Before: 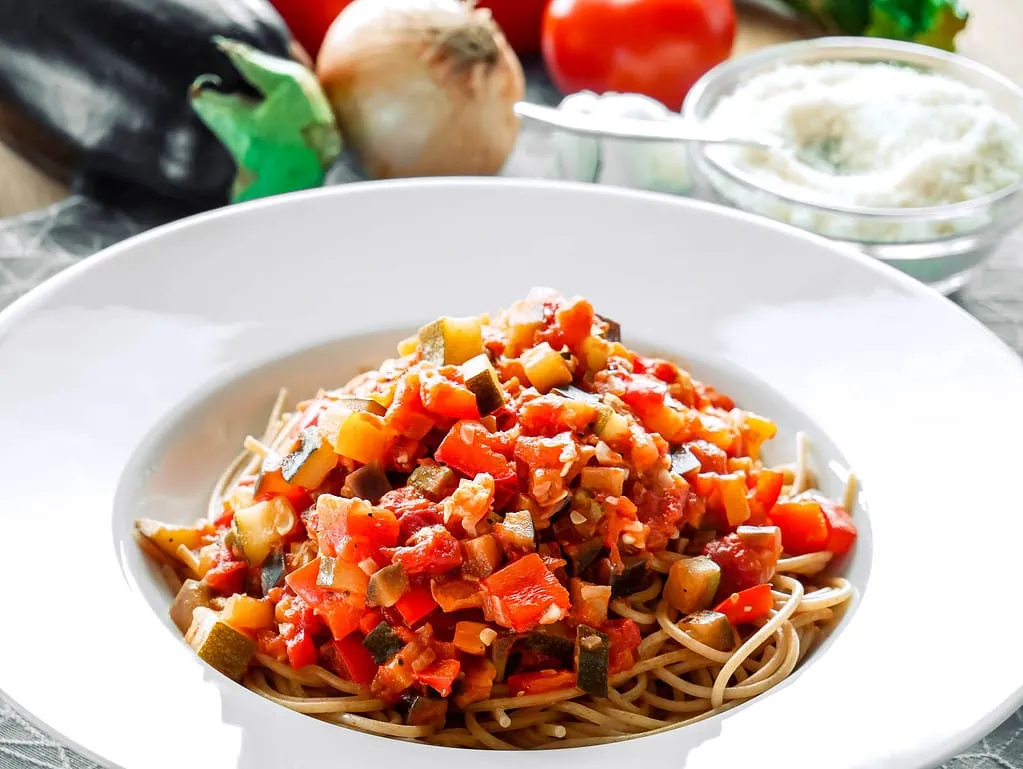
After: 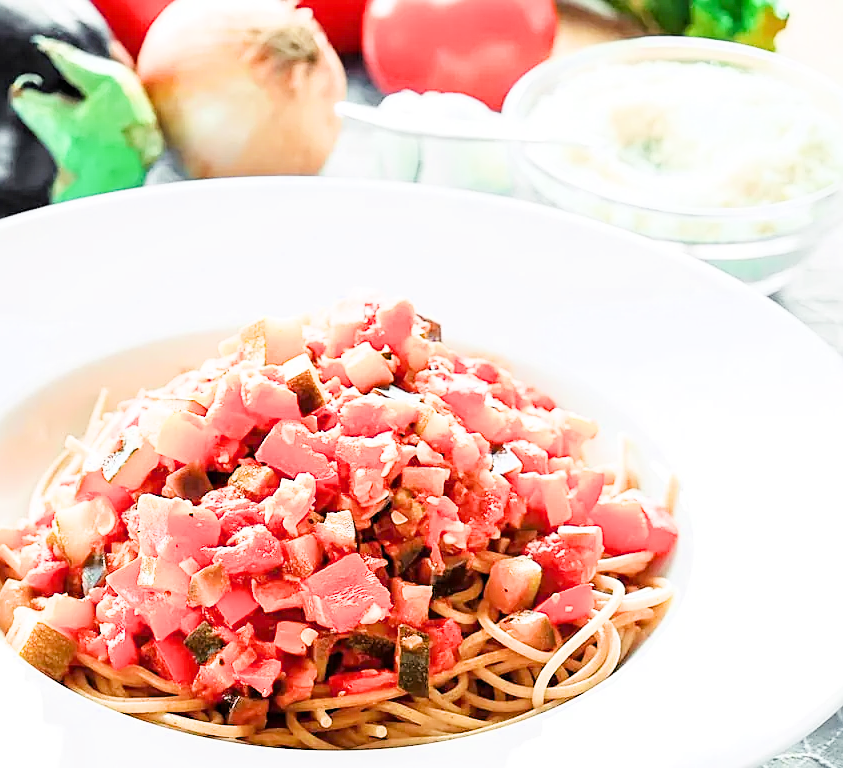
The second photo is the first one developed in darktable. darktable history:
crop: left 17.582%, bottom 0.031%
filmic rgb: black relative exposure -7.65 EV, white relative exposure 4.56 EV, hardness 3.61, contrast 1.05
sharpen: on, module defaults
exposure: exposure 2.003 EV, compensate highlight preservation false
